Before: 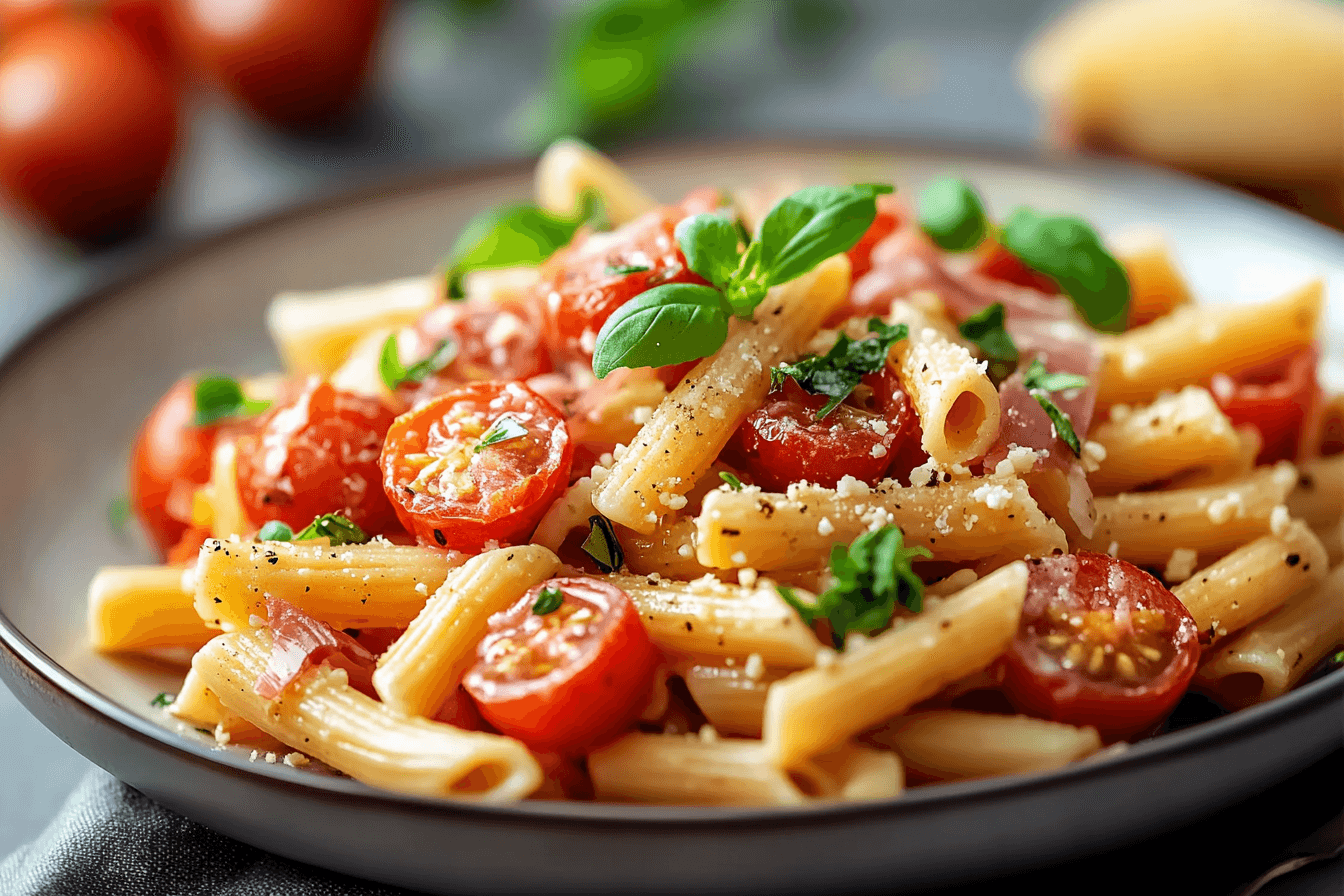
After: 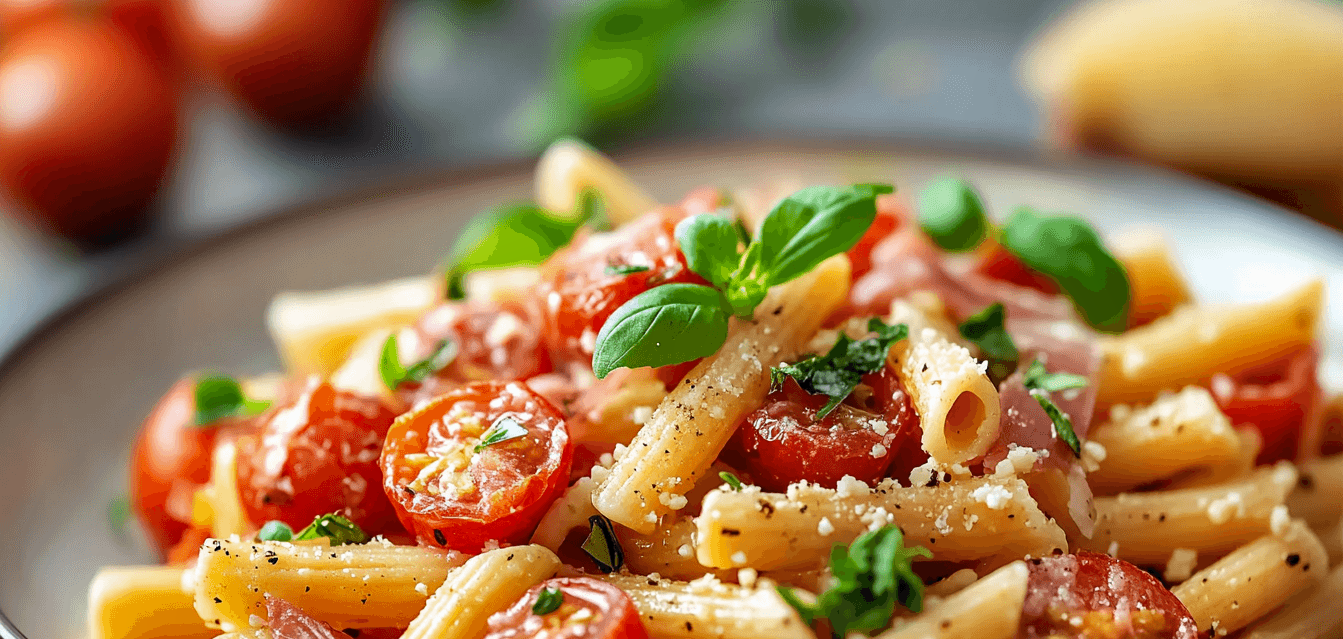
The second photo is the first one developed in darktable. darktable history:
crop: bottom 28.576%
shadows and highlights: low approximation 0.01, soften with gaussian
